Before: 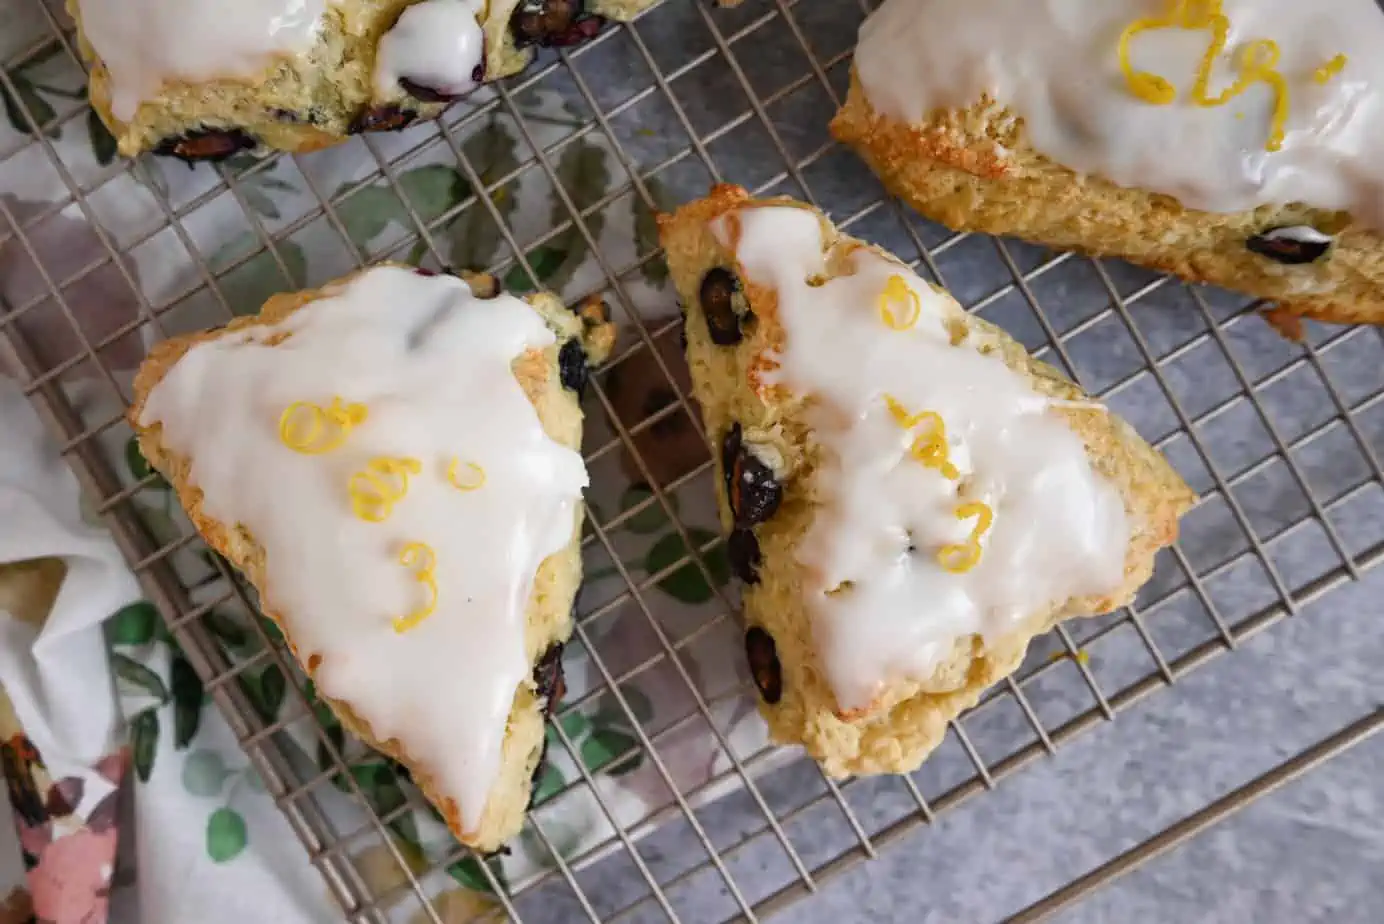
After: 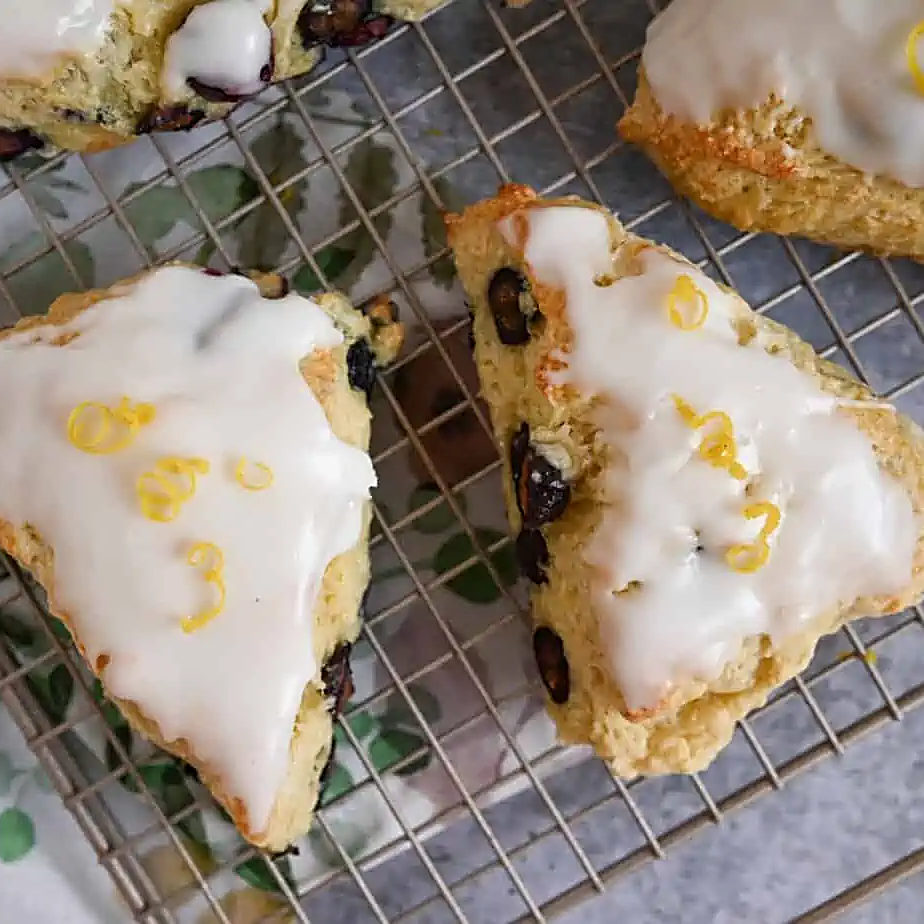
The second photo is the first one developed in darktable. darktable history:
crop: left 15.367%, right 17.837%
sharpen: on, module defaults
